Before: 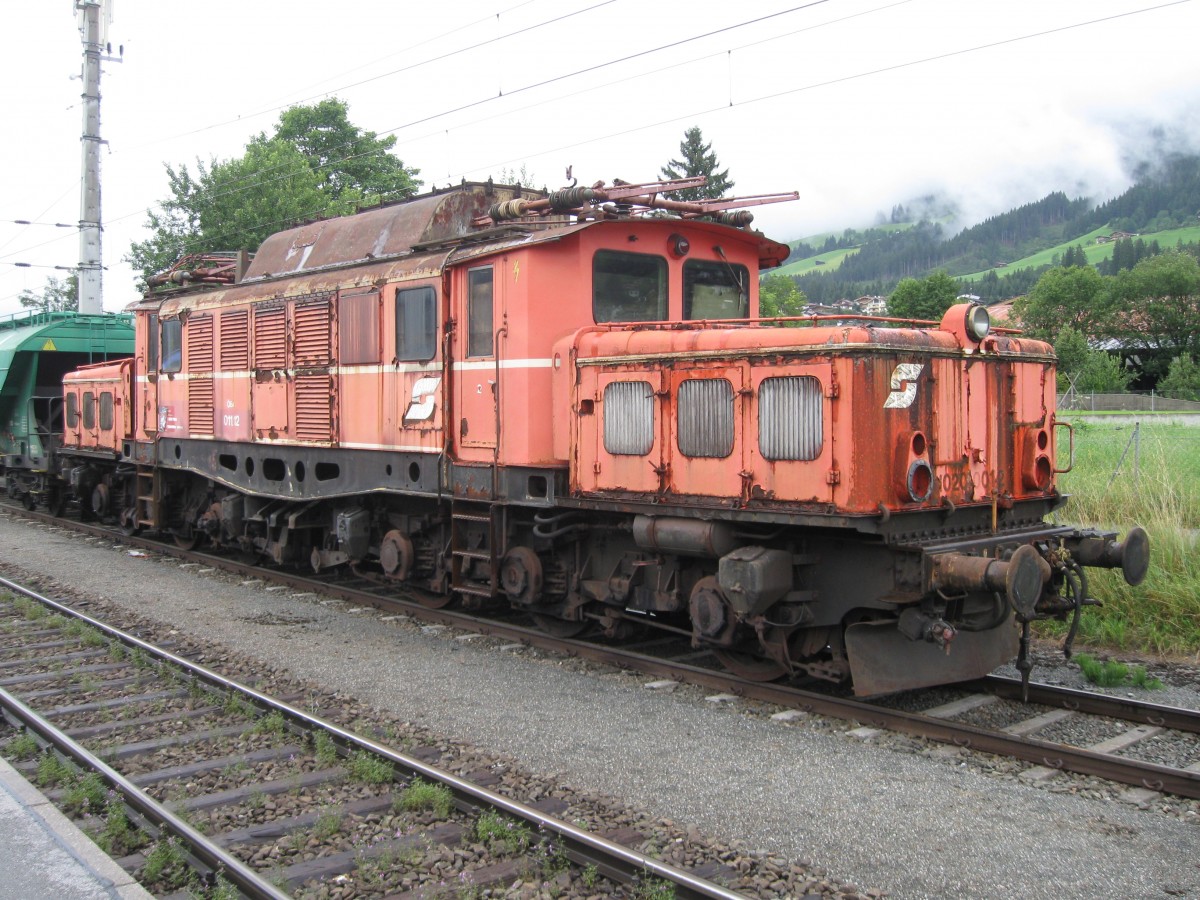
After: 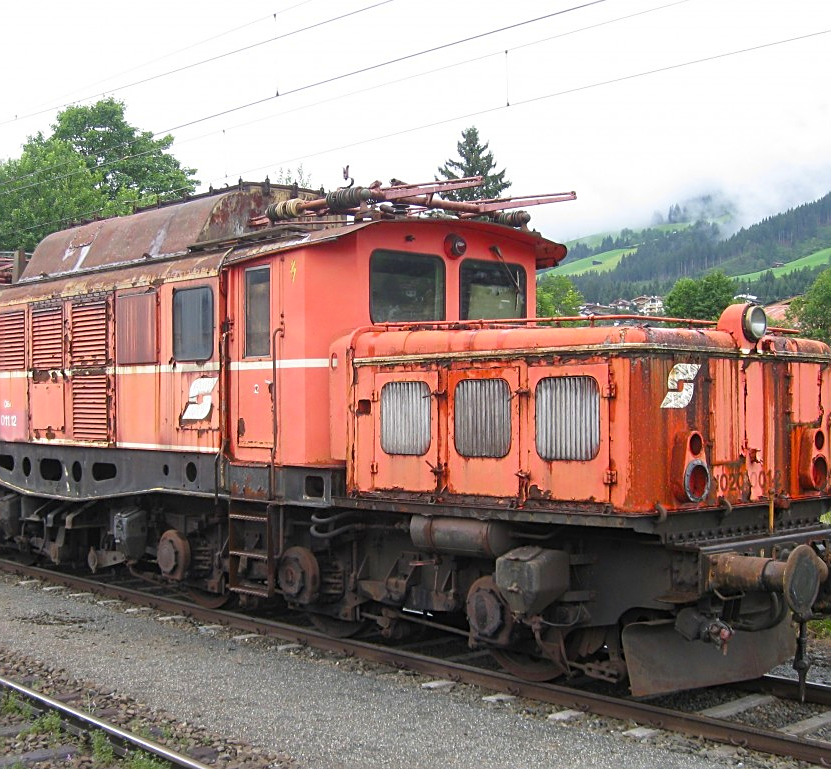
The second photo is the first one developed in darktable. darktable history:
color balance rgb: perceptual saturation grading › global saturation 25.897%, global vibrance 9.432%
sharpen: on, module defaults
crop: left 18.603%, right 12.067%, bottom 14.447%
